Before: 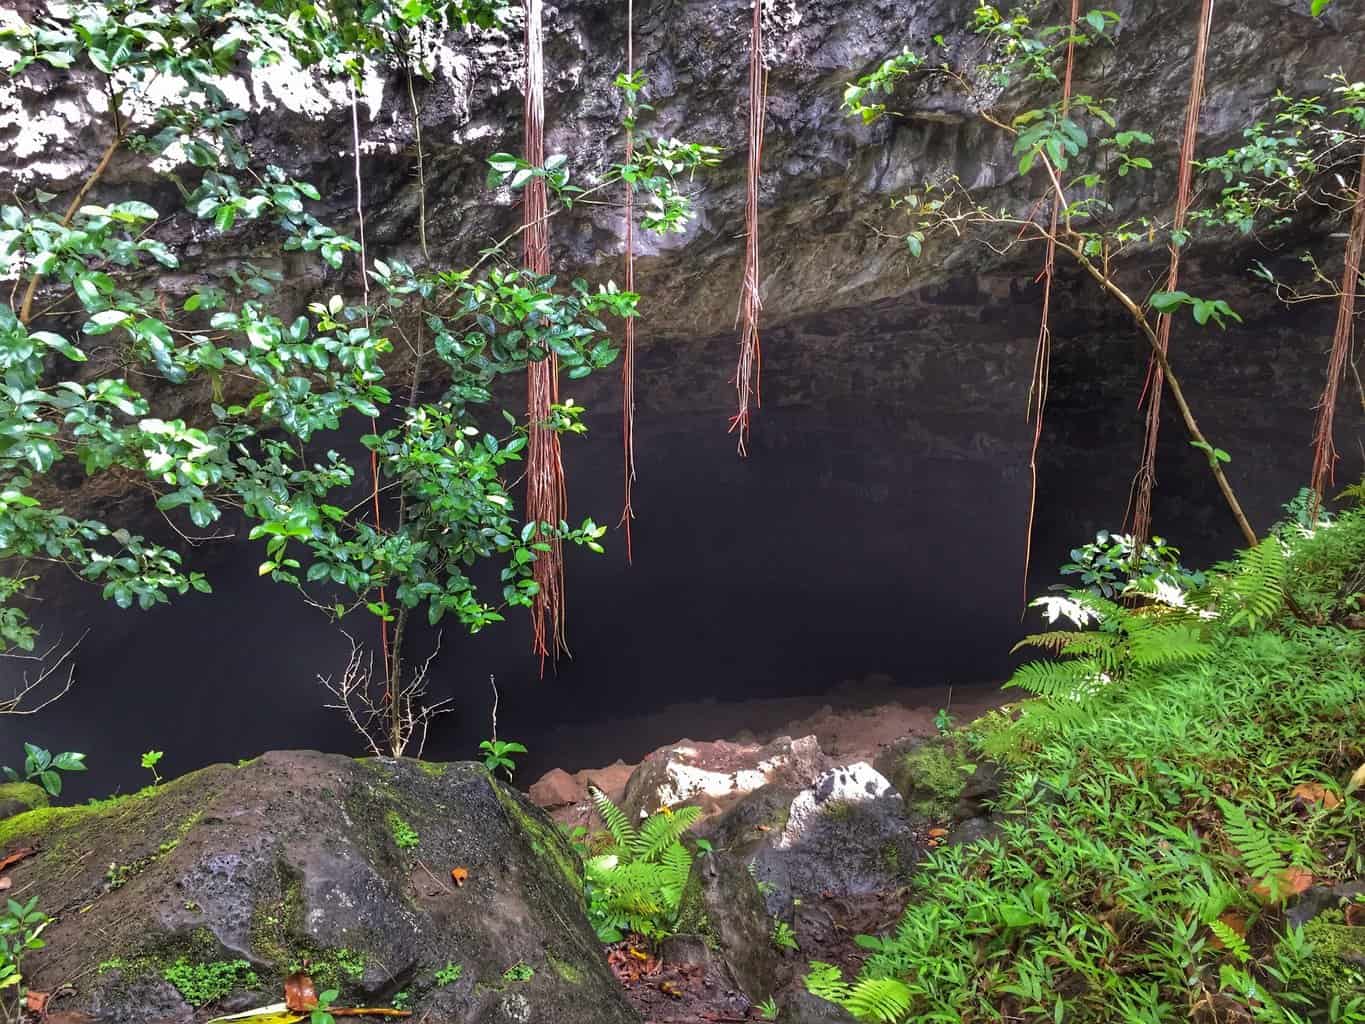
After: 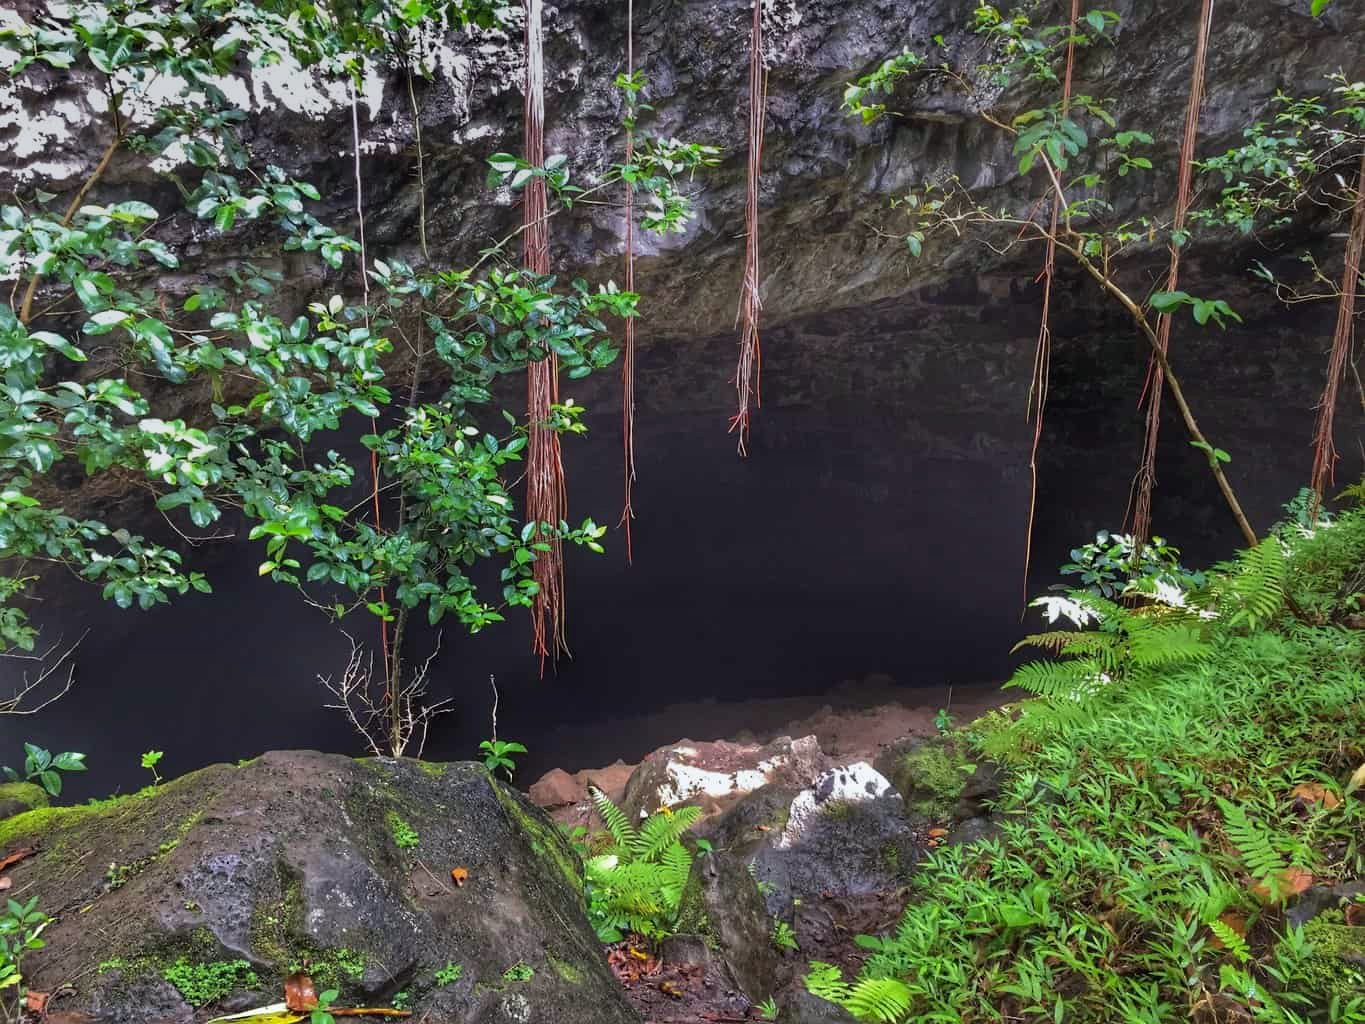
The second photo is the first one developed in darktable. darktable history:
graduated density: on, module defaults
white balance: red 0.982, blue 1.018
